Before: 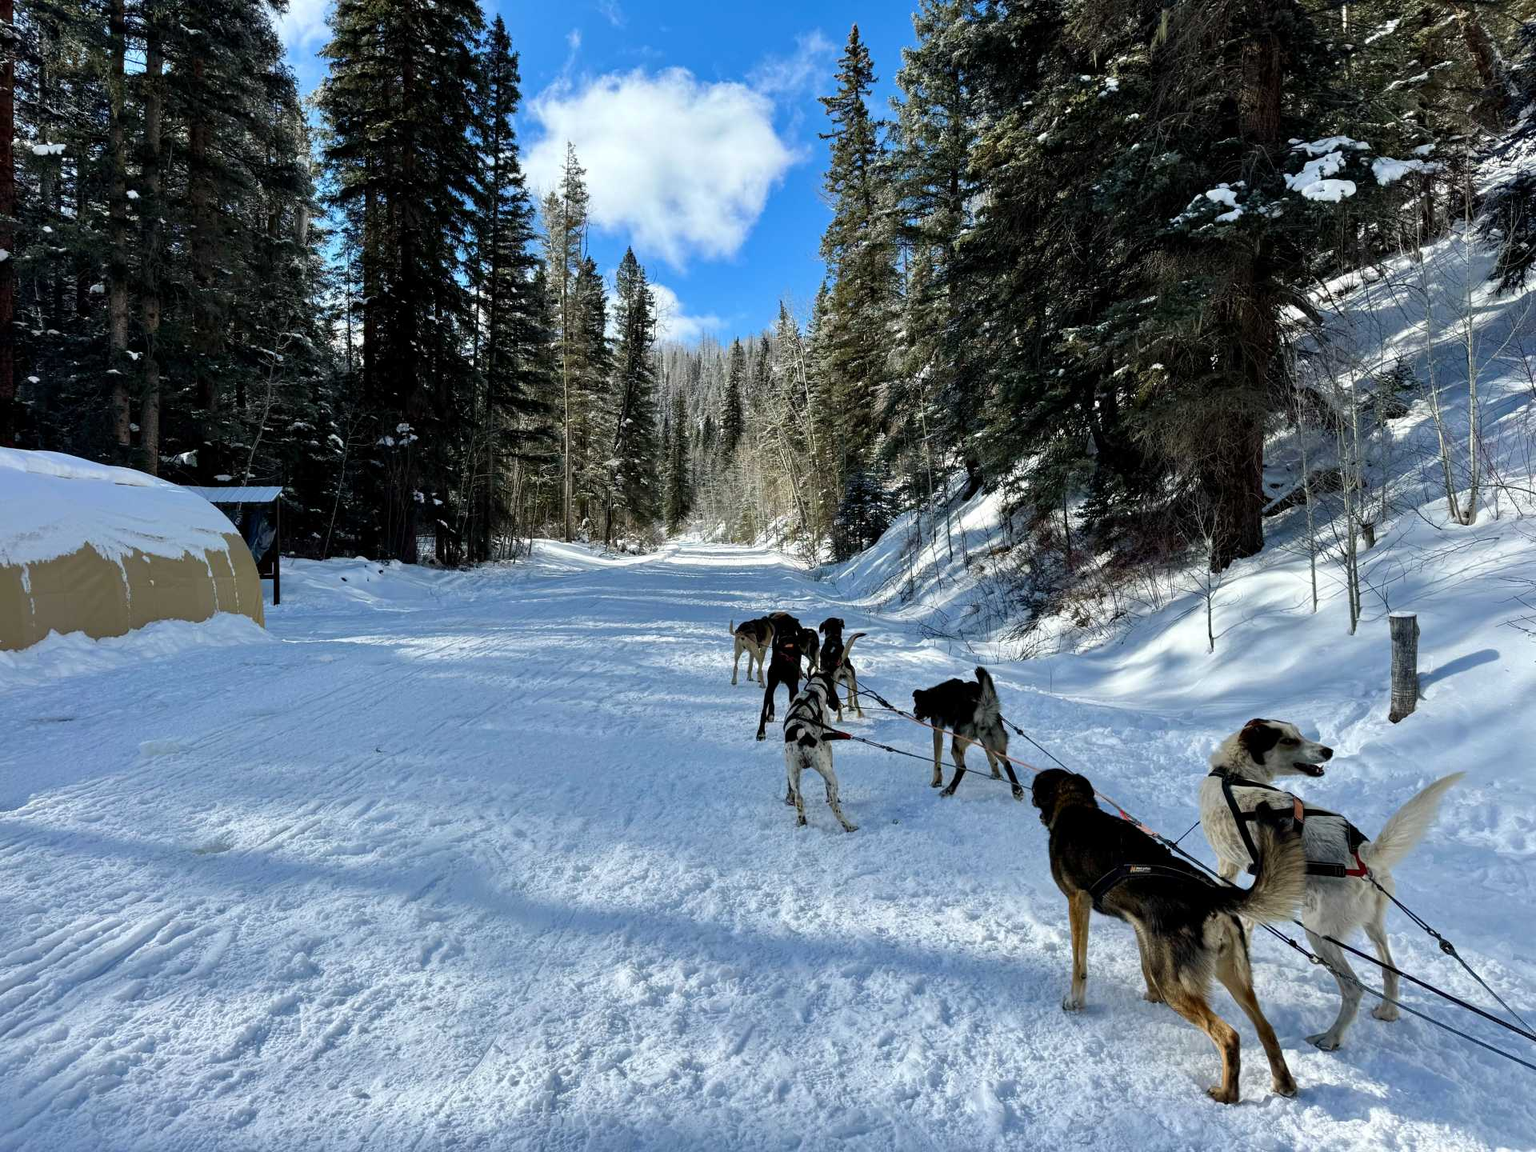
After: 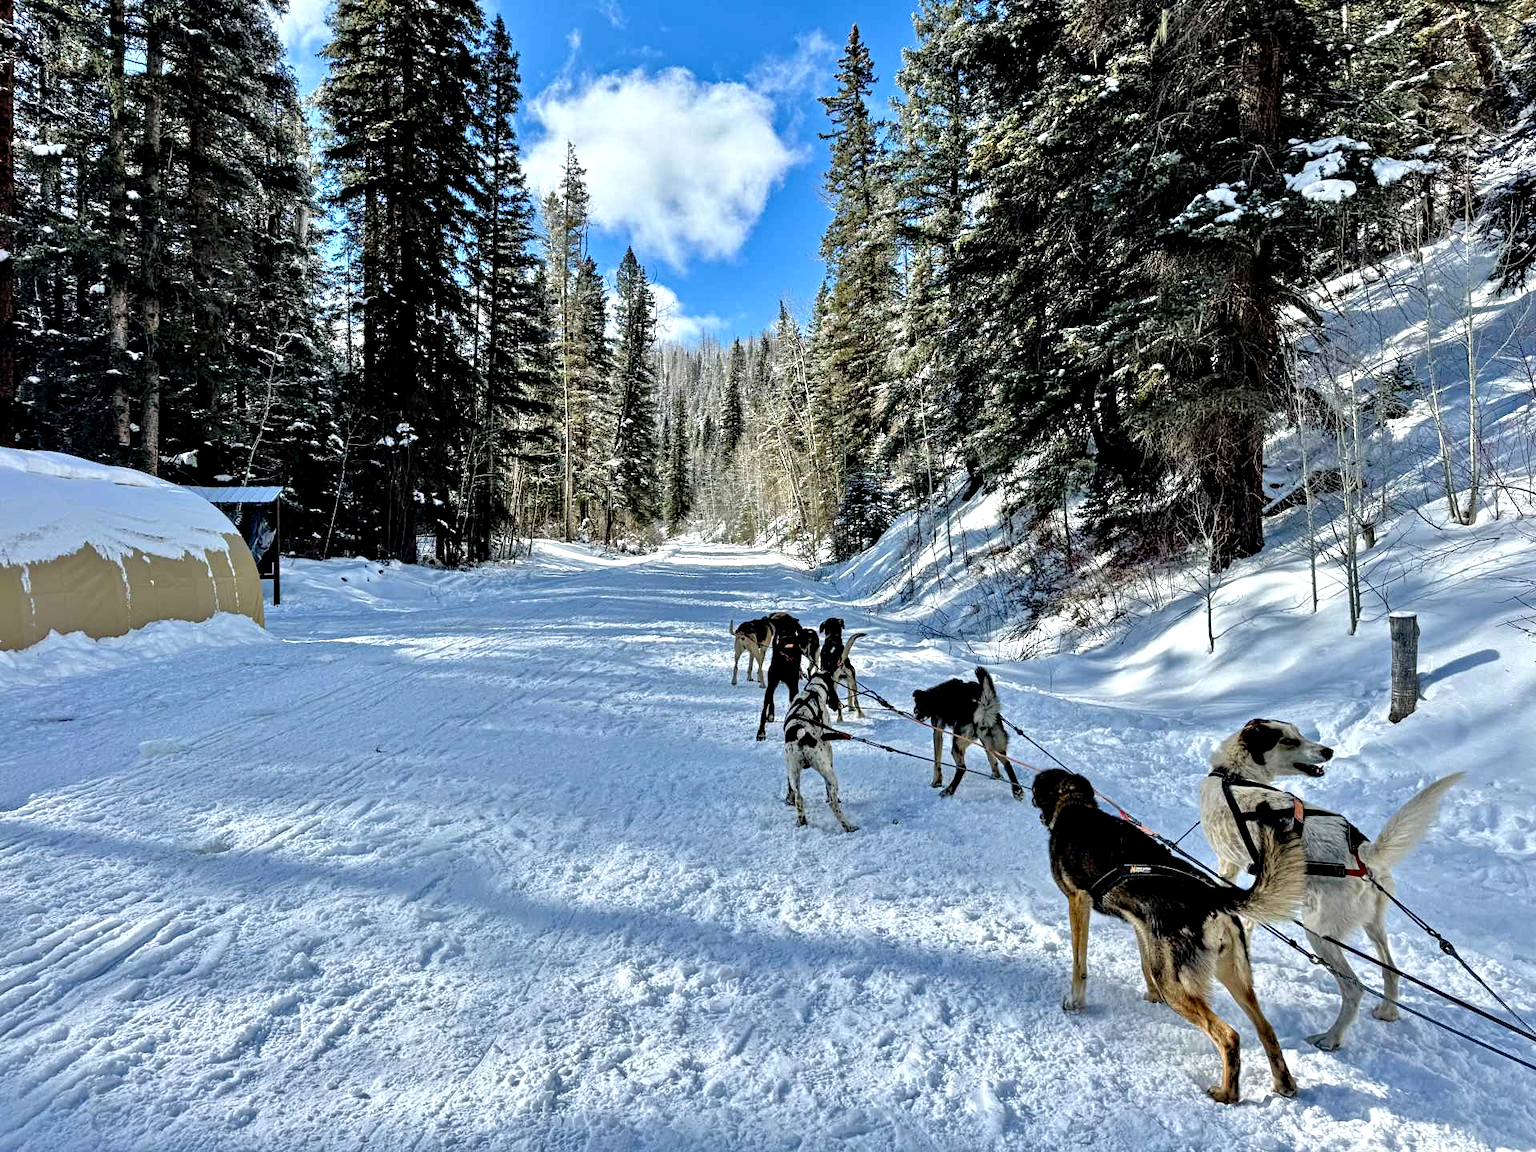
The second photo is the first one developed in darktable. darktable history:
contrast equalizer: y [[0.5, 0.542, 0.583, 0.625, 0.667, 0.708], [0.5 ×6], [0.5 ×6], [0 ×6], [0 ×6]], mix 0.743
tone equalizer: -7 EV 0.152 EV, -6 EV 0.612 EV, -5 EV 1.14 EV, -4 EV 1.36 EV, -3 EV 1.18 EV, -2 EV 0.6 EV, -1 EV 0.157 EV, mask exposure compensation -0.496 EV
